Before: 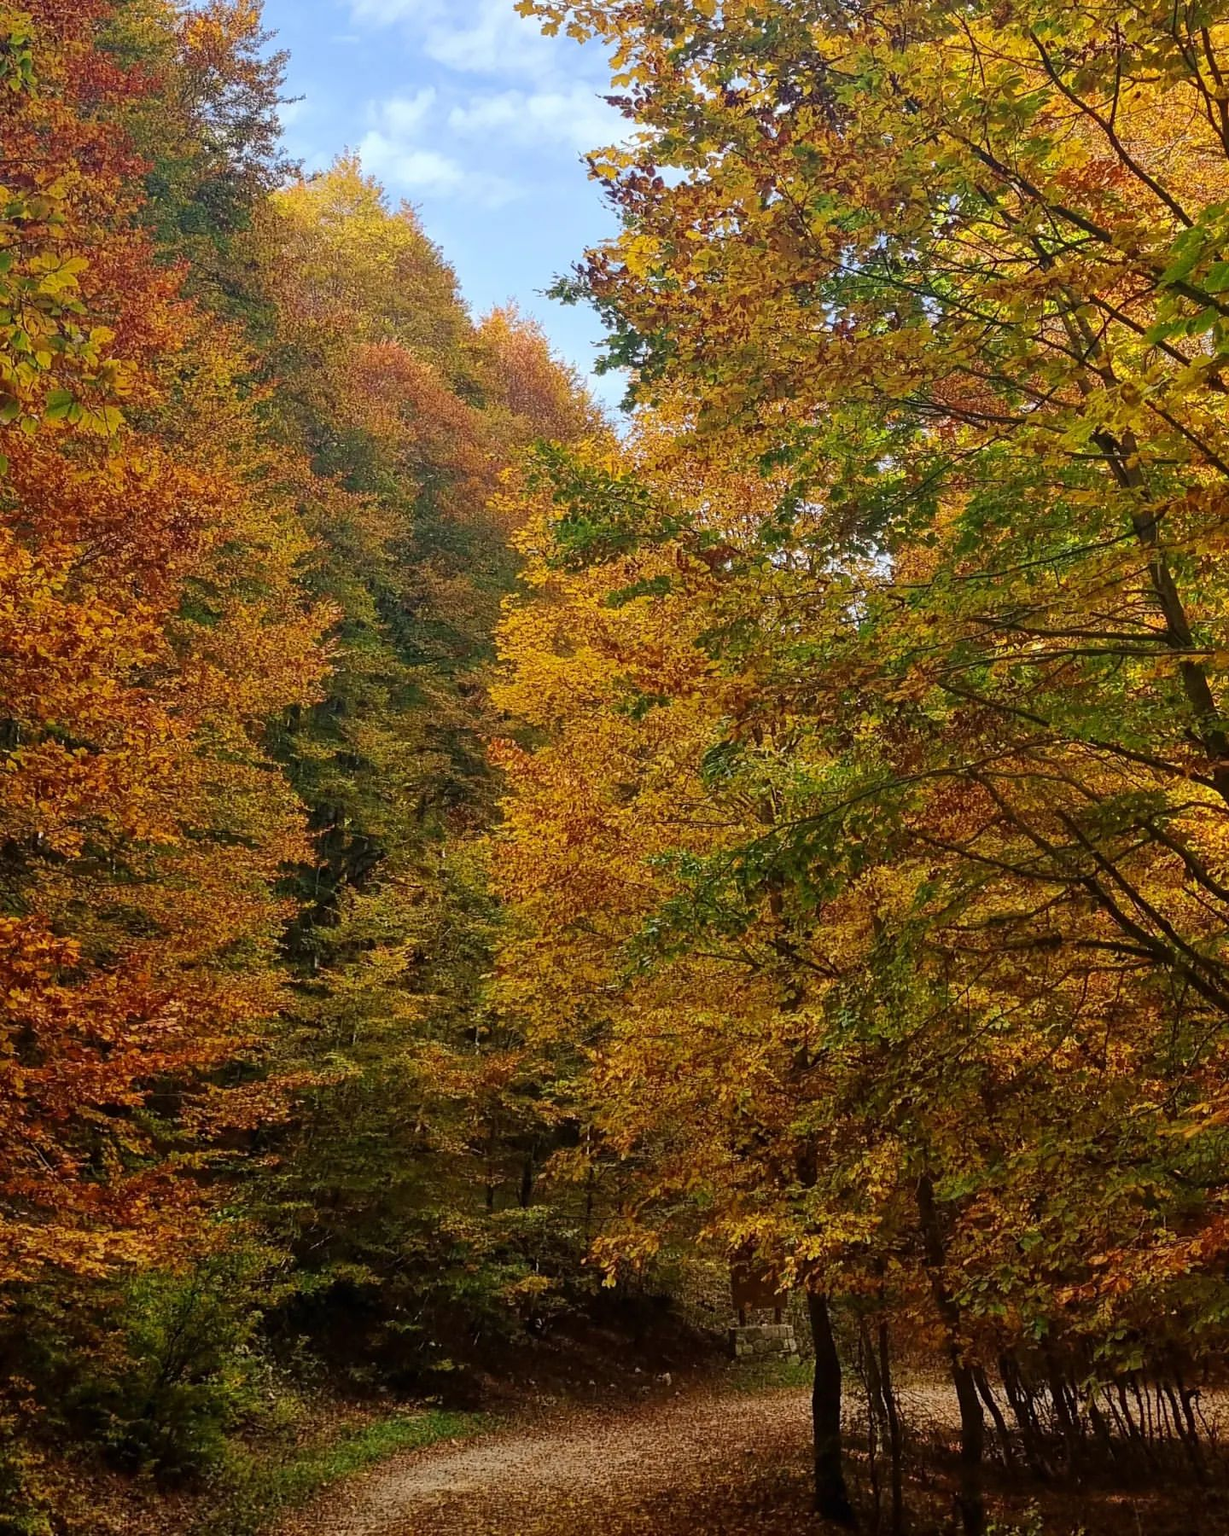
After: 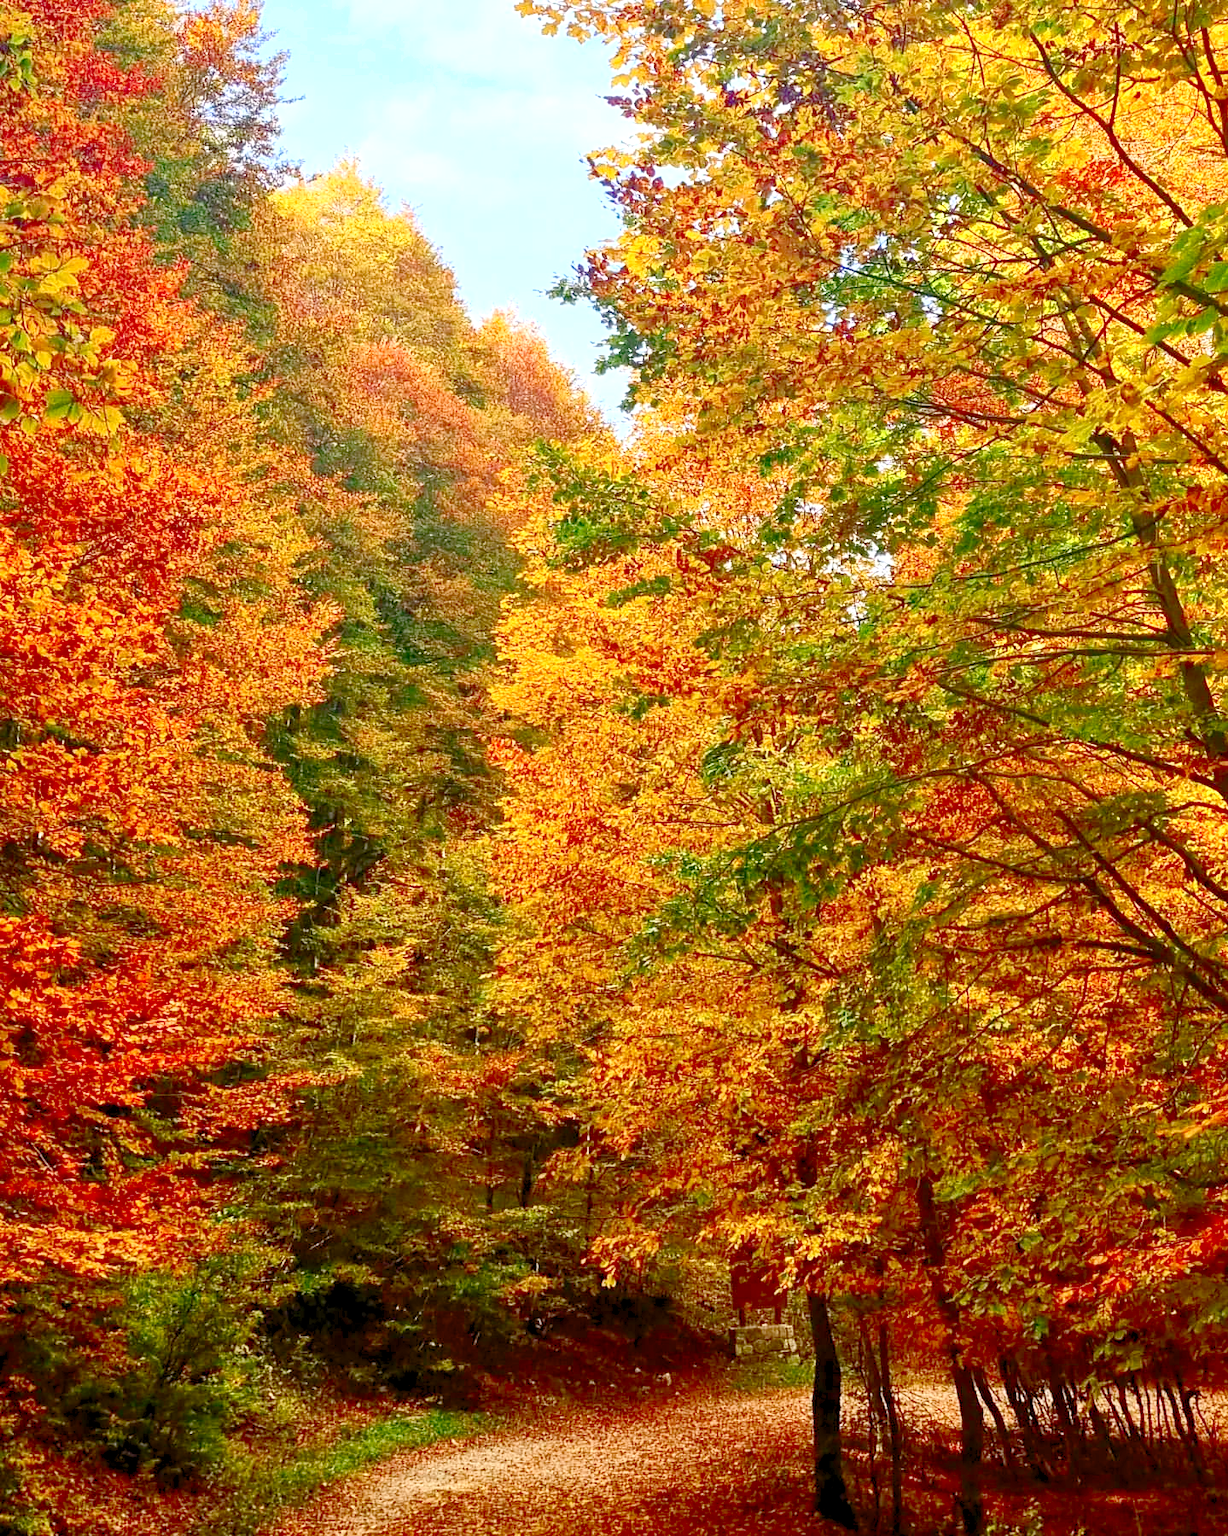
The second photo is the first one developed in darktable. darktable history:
shadows and highlights: shadows 25.88, white point adjustment -2.89, highlights -29.72
levels: levels [0.008, 0.318, 0.836]
contrast brightness saturation: contrast 0.27
